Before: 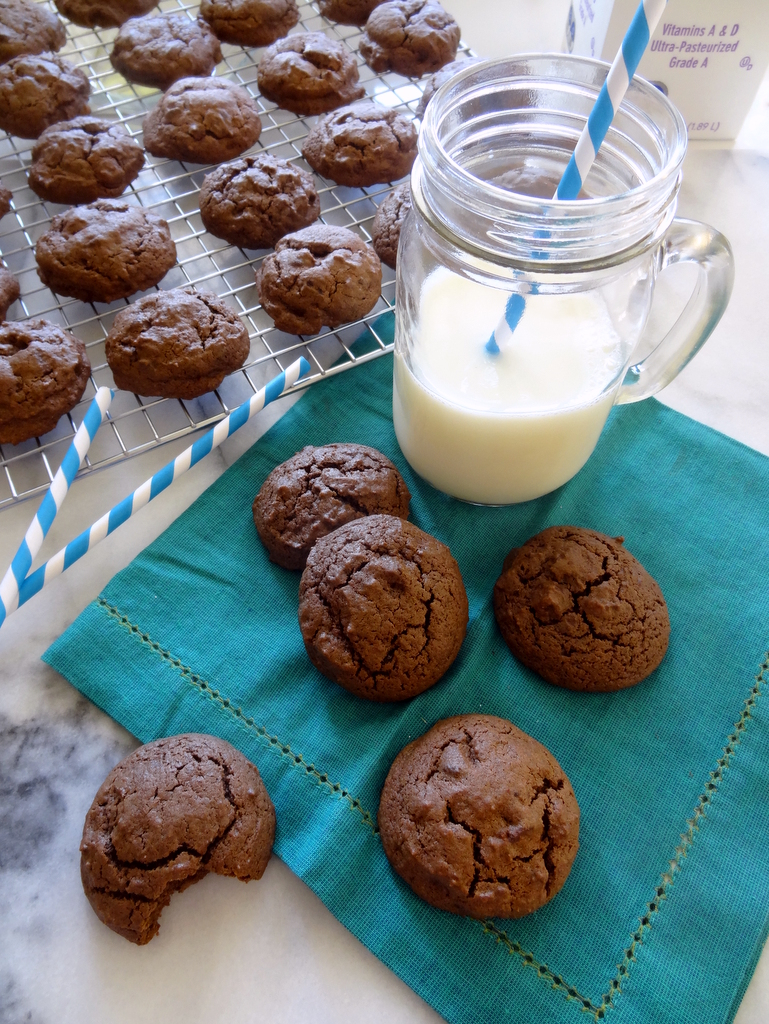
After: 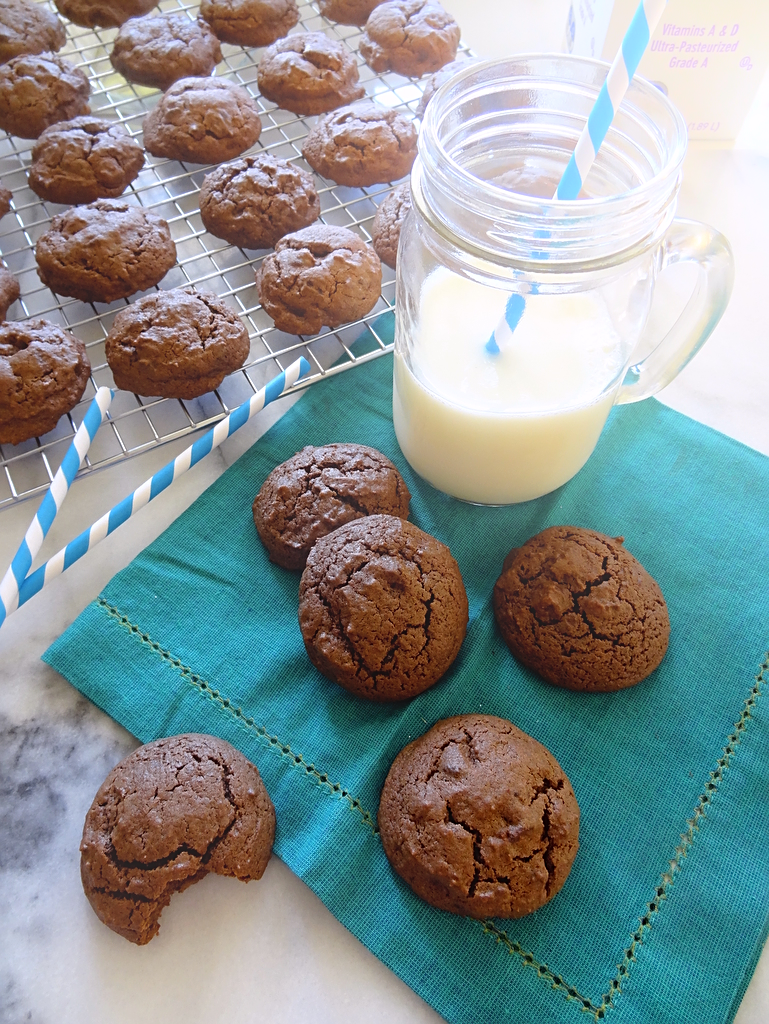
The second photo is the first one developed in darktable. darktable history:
sharpen: on, module defaults
bloom: size 40%
